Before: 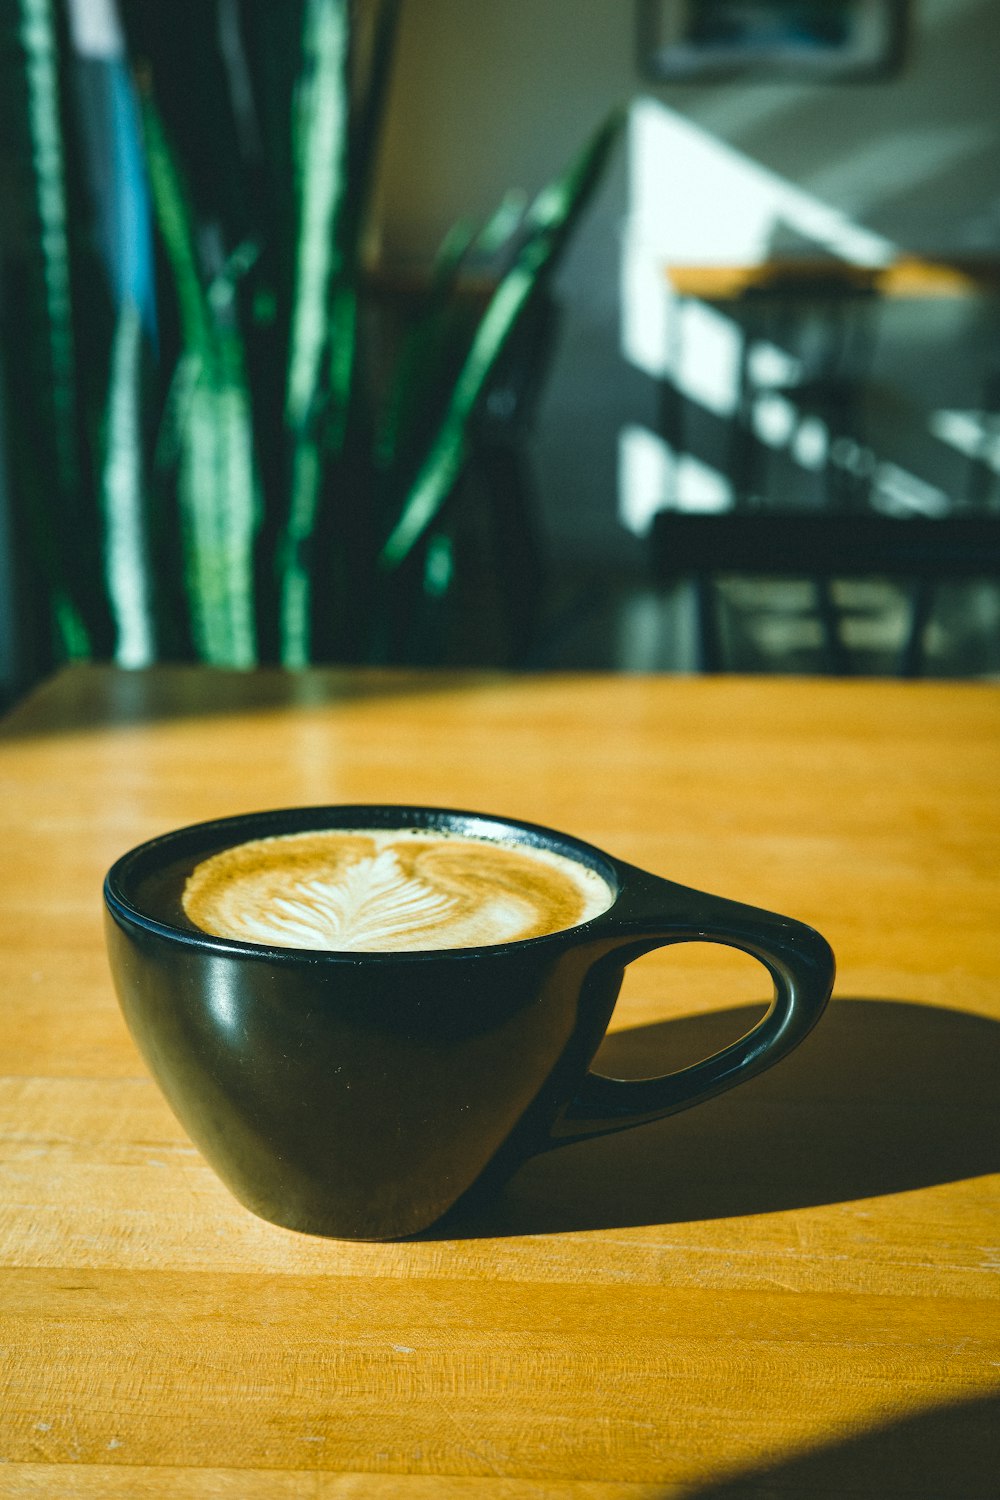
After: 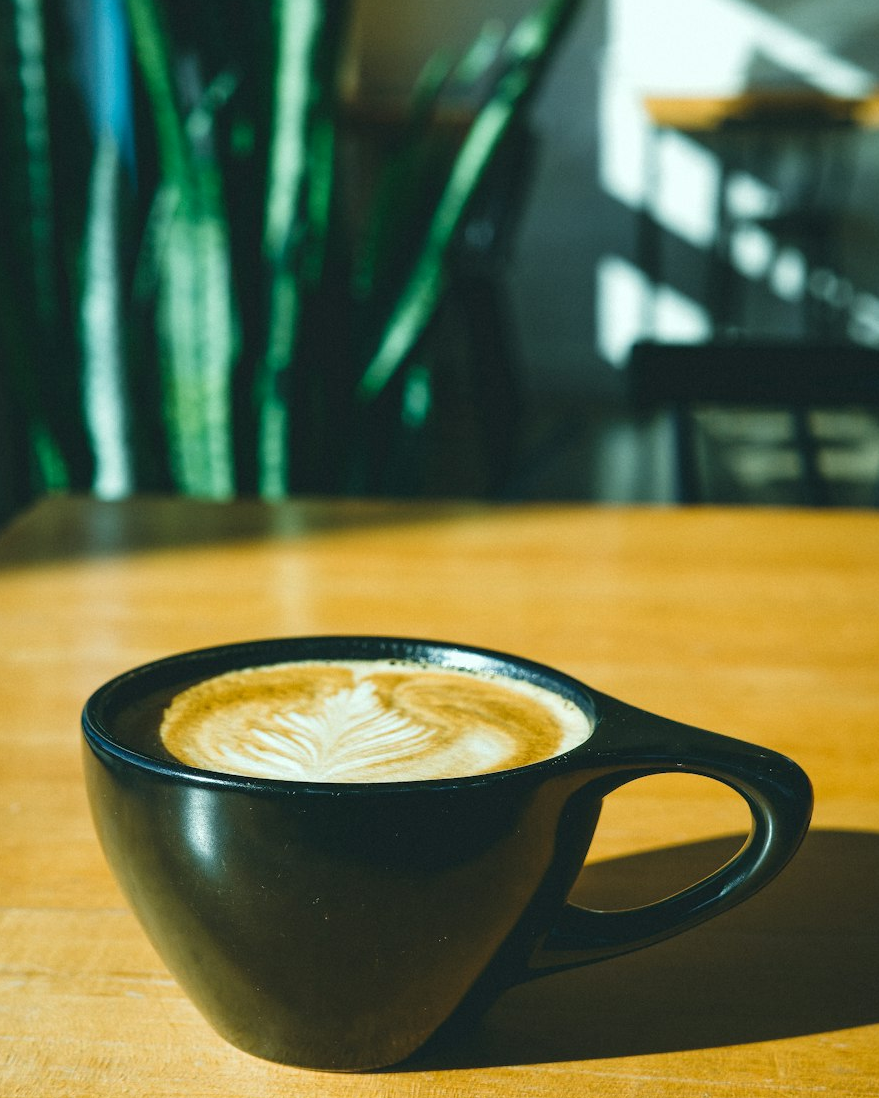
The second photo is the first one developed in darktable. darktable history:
crop and rotate: left 2.279%, top 11.315%, right 9.769%, bottom 15.46%
